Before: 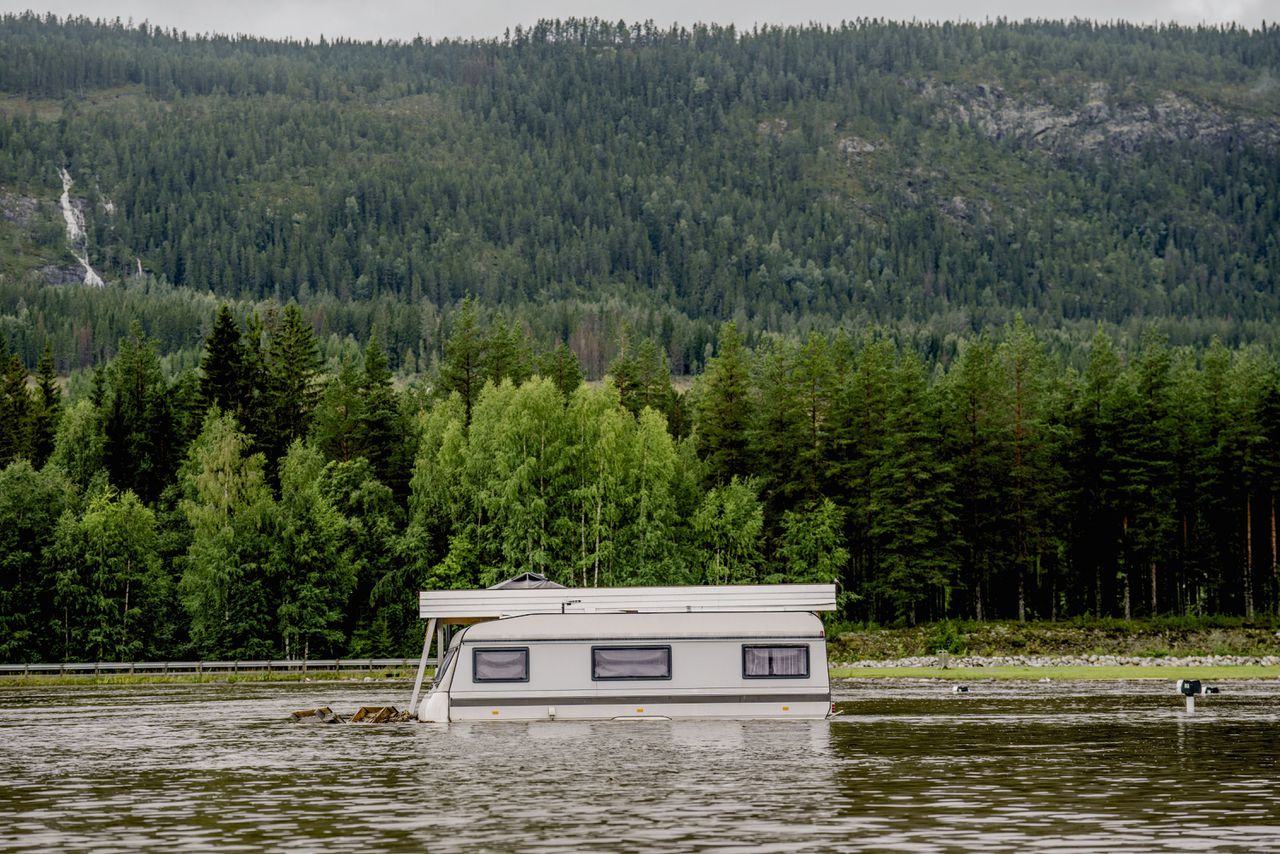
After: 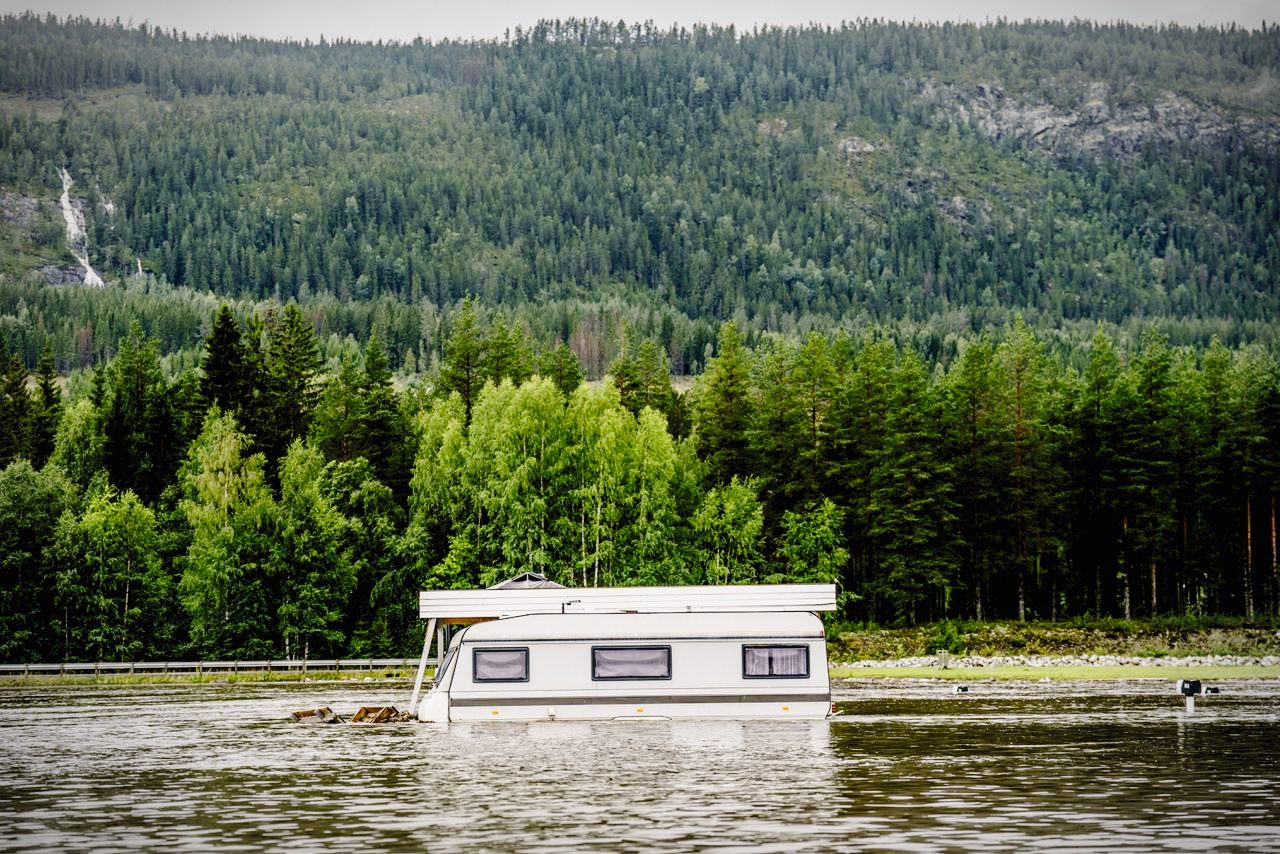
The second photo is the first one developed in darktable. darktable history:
base curve: curves: ch0 [(0, 0) (0.028, 0.03) (0.121, 0.232) (0.46, 0.748) (0.859, 0.968) (1, 1)], preserve colors none
vignetting: fall-off start 87%, automatic ratio true
